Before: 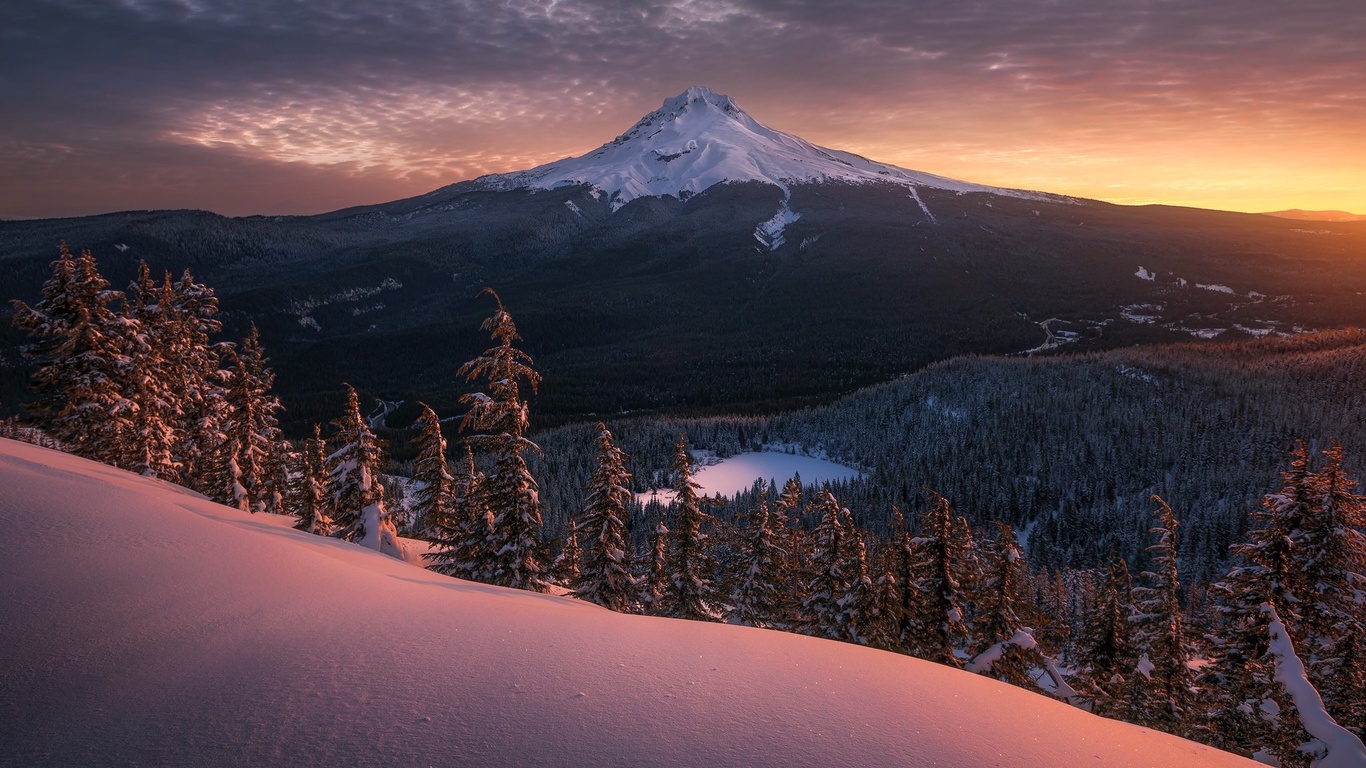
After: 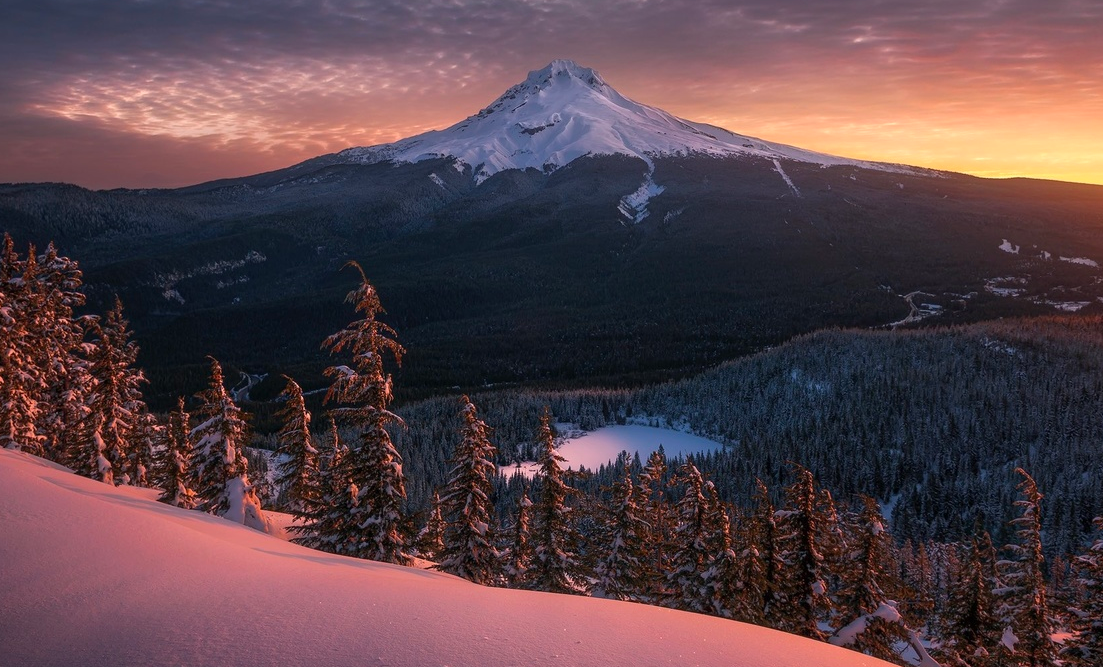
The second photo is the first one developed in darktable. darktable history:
crop: left 9.972%, top 3.635%, right 9.219%, bottom 9.447%
